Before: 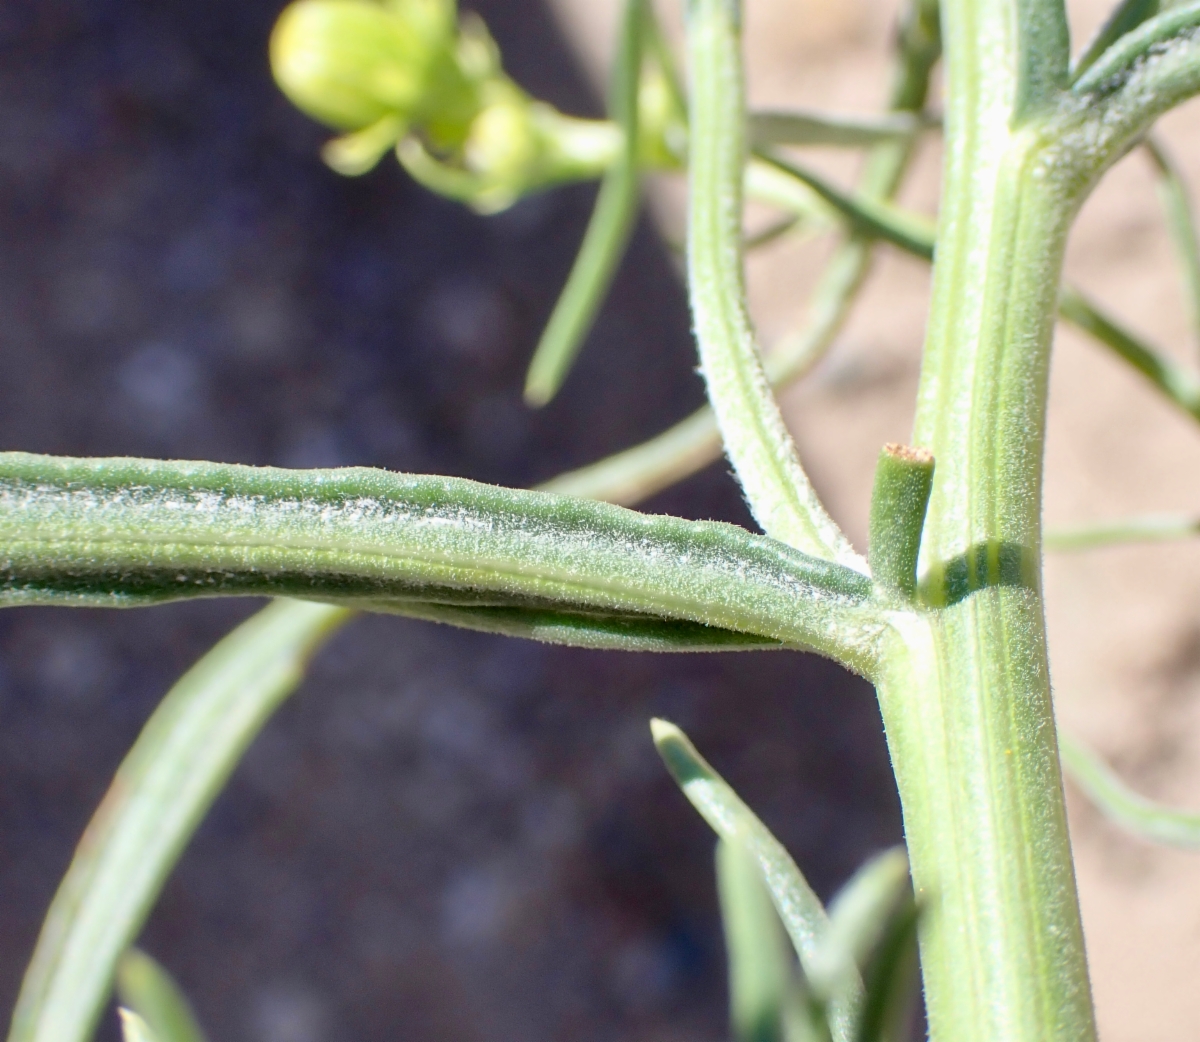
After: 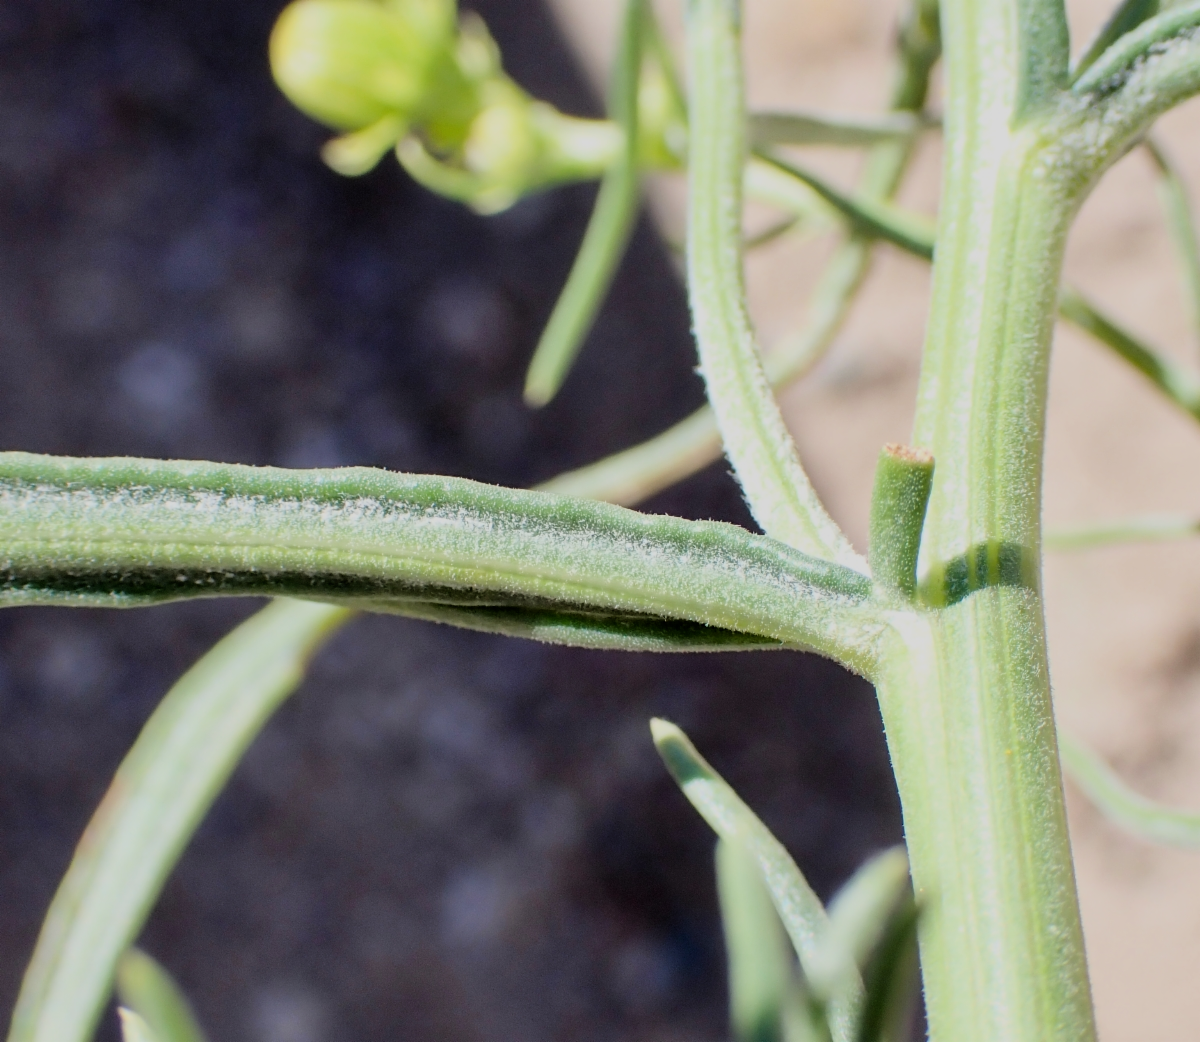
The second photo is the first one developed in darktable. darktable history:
filmic rgb: middle gray luminance 29.25%, black relative exposure -10.25 EV, white relative exposure 5.5 EV, target black luminance 0%, hardness 3.94, latitude 2.8%, contrast 1.126, highlights saturation mix 6.13%, shadows ↔ highlights balance 15.33%
